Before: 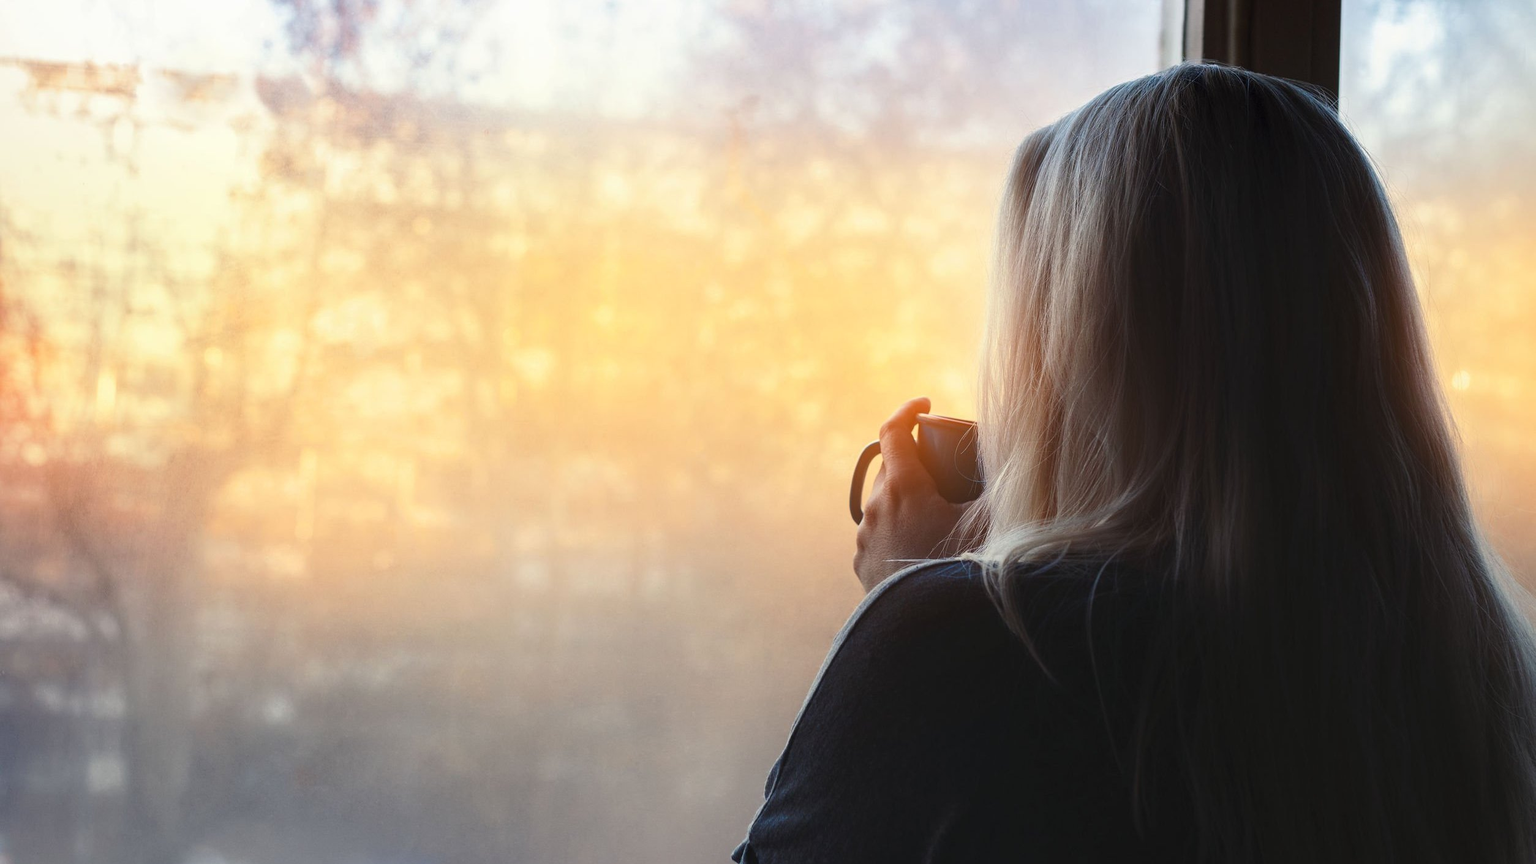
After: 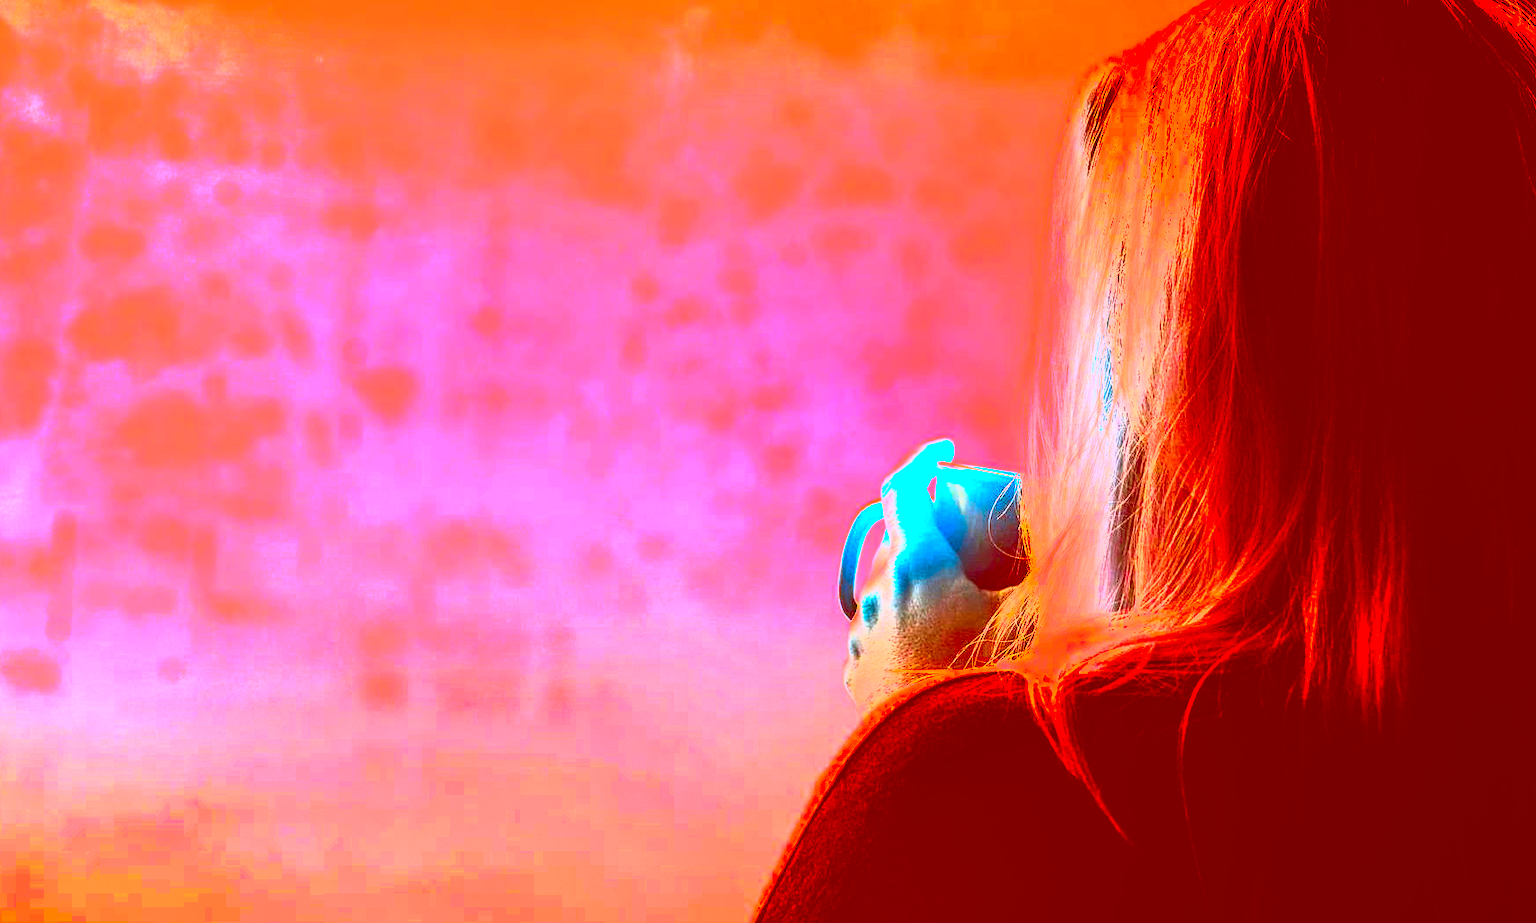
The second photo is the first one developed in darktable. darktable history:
color correction: highlights a* -38.9, highlights b* -39.25, shadows a* -39.32, shadows b* -39.53, saturation -2.95
crop and rotate: left 17.152%, top 10.633%, right 12.905%, bottom 14.603%
base curve: curves: ch0 [(0, 0) (0.666, 0.806) (1, 1)], preserve colors none
shadows and highlights: low approximation 0.01, soften with gaussian
local contrast: detail 130%
exposure: exposure 0.263 EV, compensate highlight preservation false
tone curve: curves: ch0 [(0, 0) (0.003, 0.01) (0.011, 0.011) (0.025, 0.008) (0.044, 0.007) (0.069, 0.006) (0.1, 0.005) (0.136, 0.015) (0.177, 0.094) (0.224, 0.241) (0.277, 0.369) (0.335, 0.5) (0.399, 0.648) (0.468, 0.811) (0.543, 0.975) (0.623, 0.989) (0.709, 0.989) (0.801, 0.99) (0.898, 0.99) (1, 1)], color space Lab, linked channels, preserve colors none
levels: levels [0, 0.499, 1]
